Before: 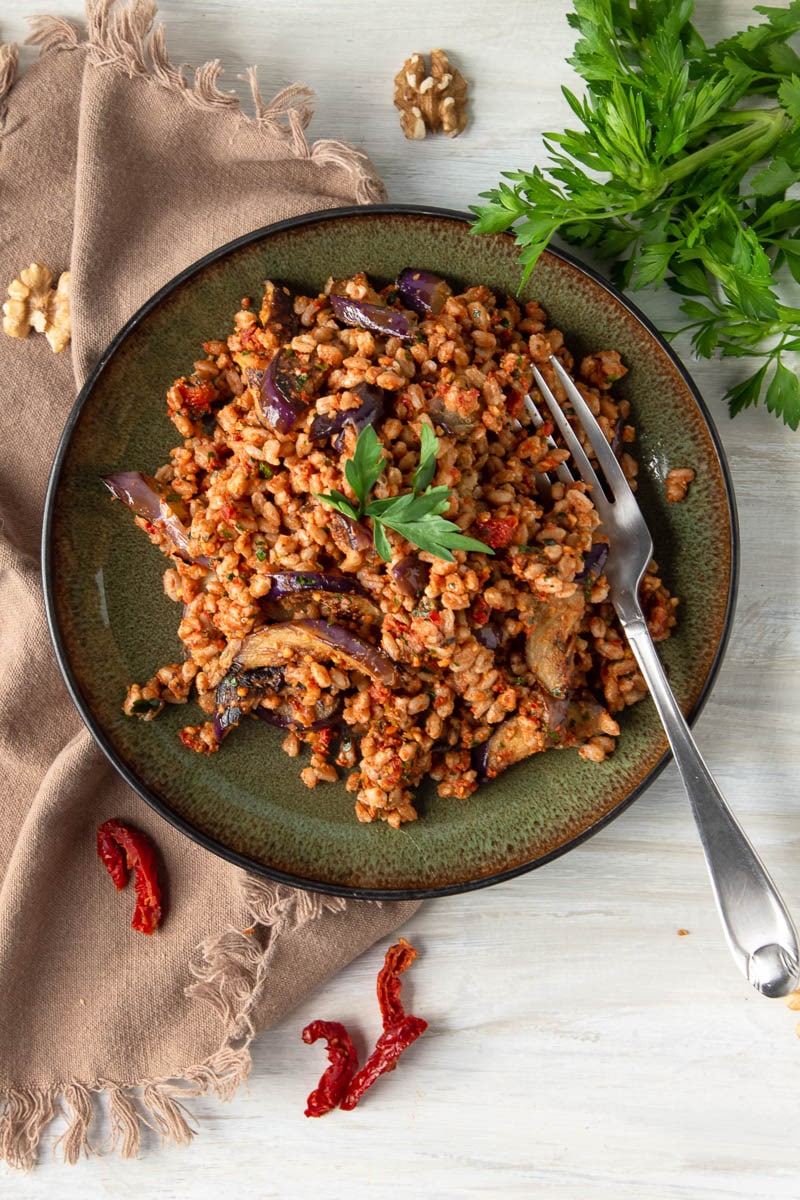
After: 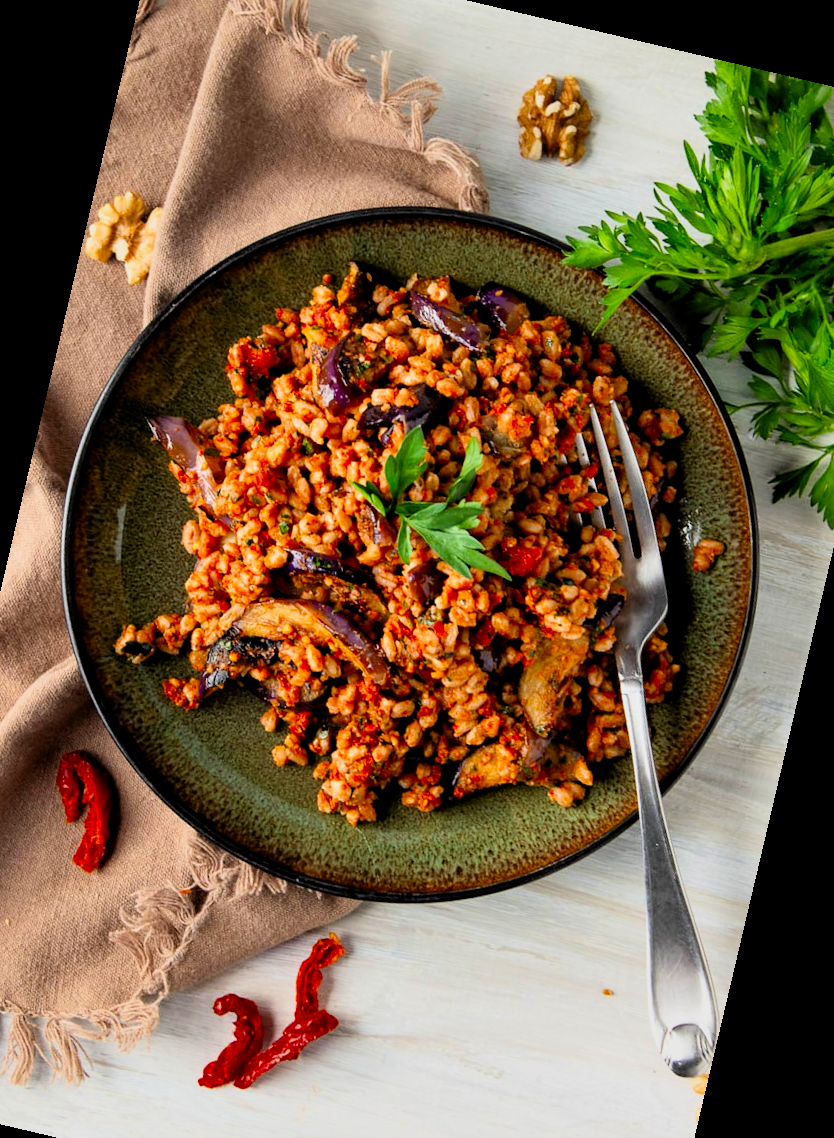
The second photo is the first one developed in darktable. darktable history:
contrast brightness saturation: contrast 0.1, brightness 0.03, saturation 0.09
rotate and perspective: rotation 13.27°, automatic cropping off
contrast equalizer: octaves 7, y [[0.6 ×6], [0.55 ×6], [0 ×6], [0 ×6], [0 ×6]], mix 0.3
crop: left 11.225%, top 5.381%, right 9.565%, bottom 10.314%
filmic rgb: black relative exposure -7.75 EV, white relative exposure 4.4 EV, threshold 3 EV, target black luminance 0%, hardness 3.76, latitude 50.51%, contrast 1.074, highlights saturation mix 10%, shadows ↔ highlights balance -0.22%, color science v4 (2020), enable highlight reconstruction true
